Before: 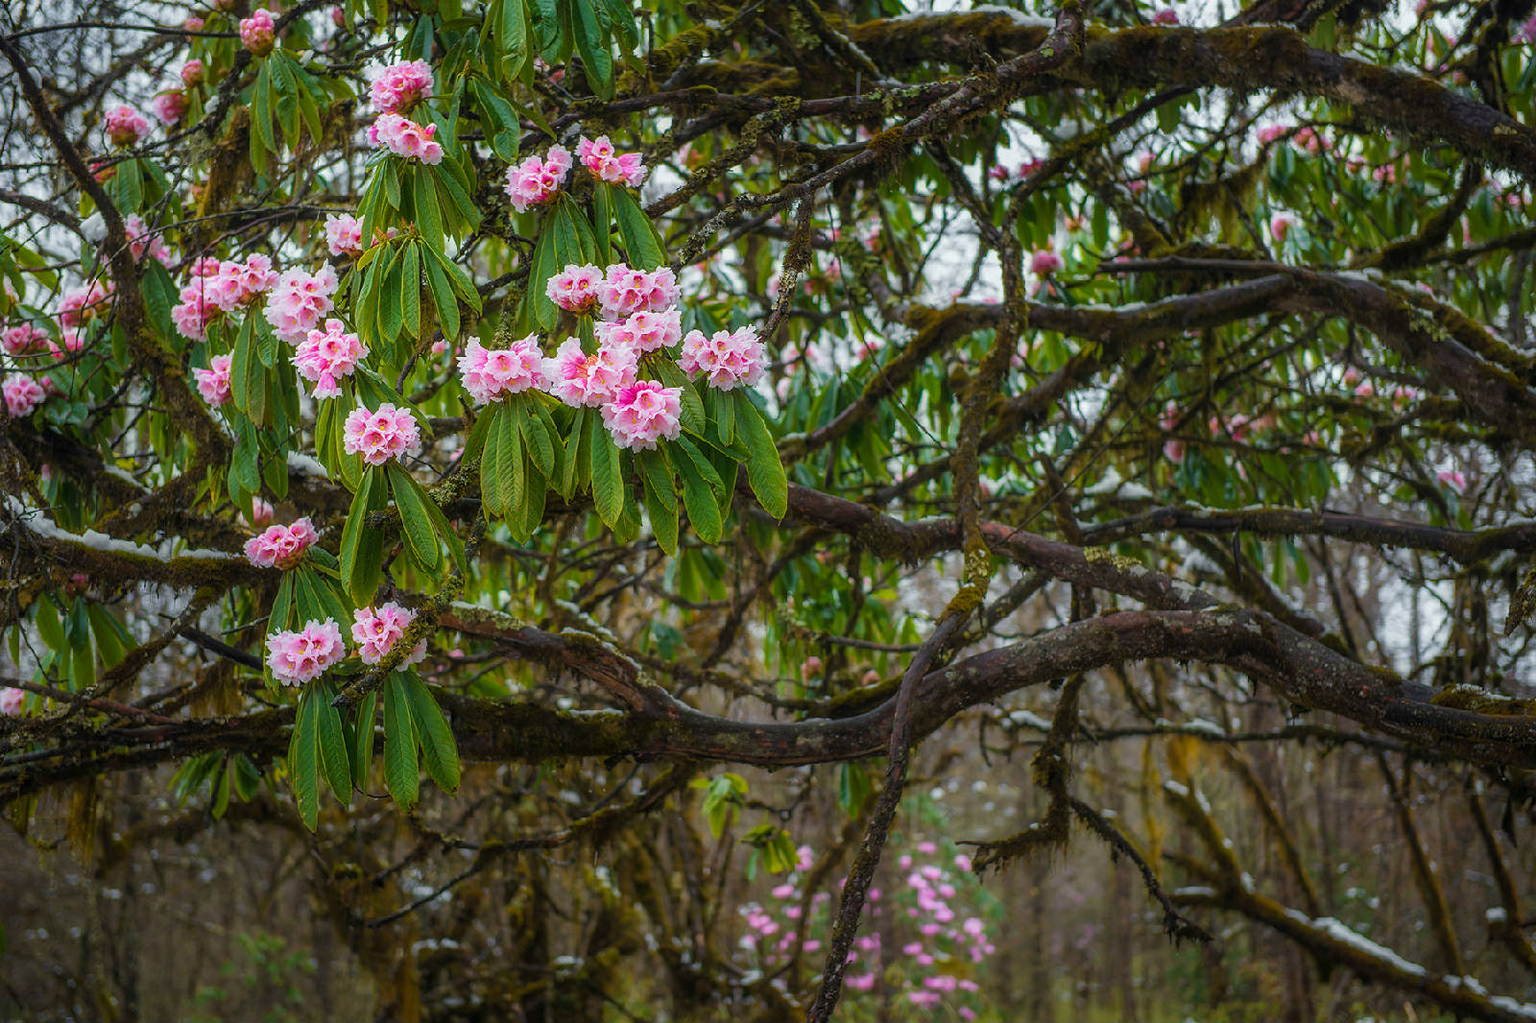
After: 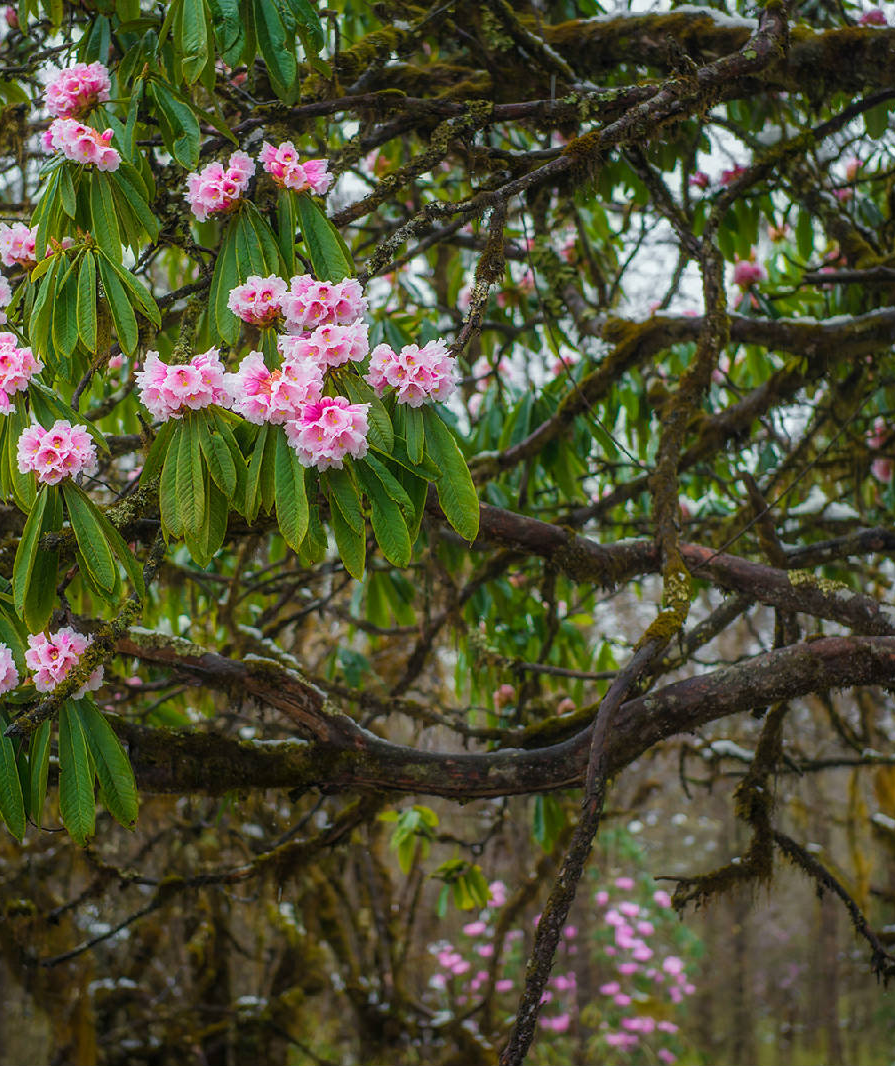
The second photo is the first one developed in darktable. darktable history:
crop: left 21.366%, right 22.665%
